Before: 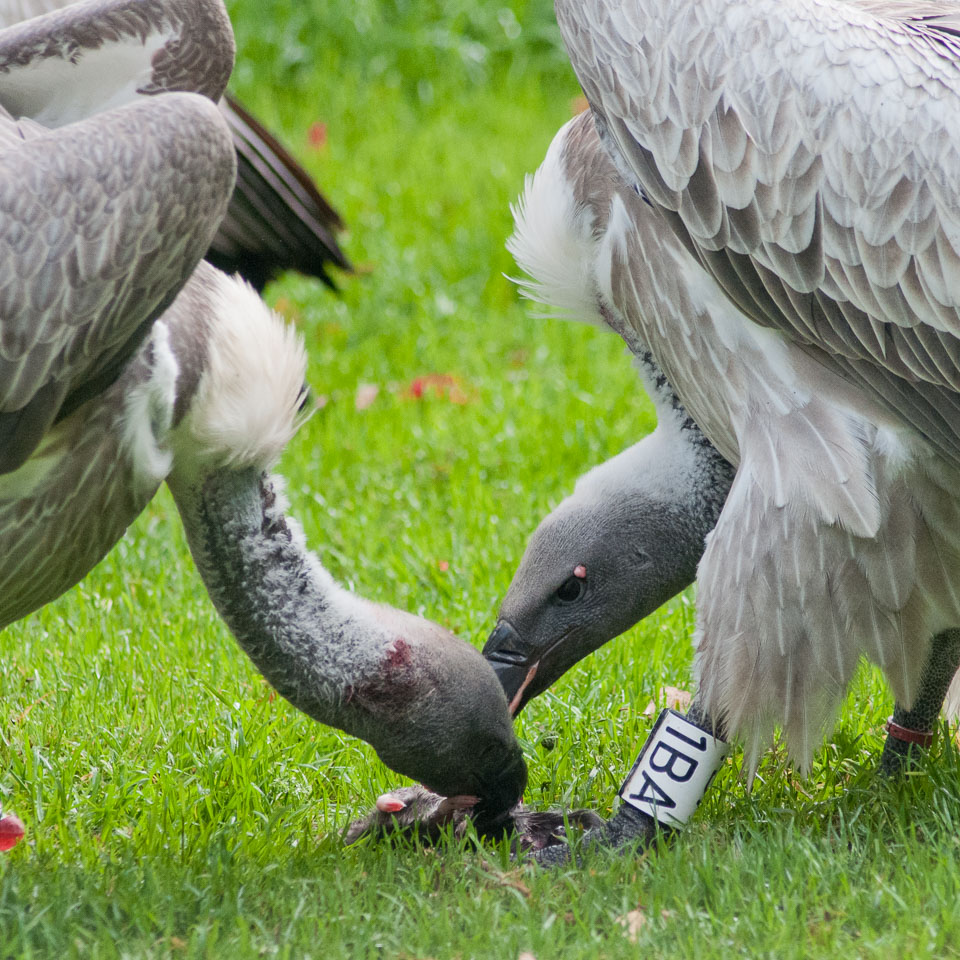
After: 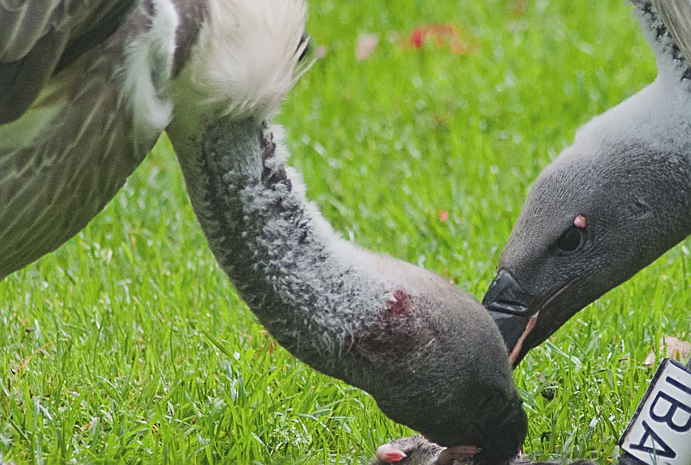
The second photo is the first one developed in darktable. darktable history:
crop: top 36.498%, right 27.964%, bottom 14.995%
sharpen: on, module defaults
exposure: black level correction -0.014, exposure -0.193 EV, compensate highlight preservation false
